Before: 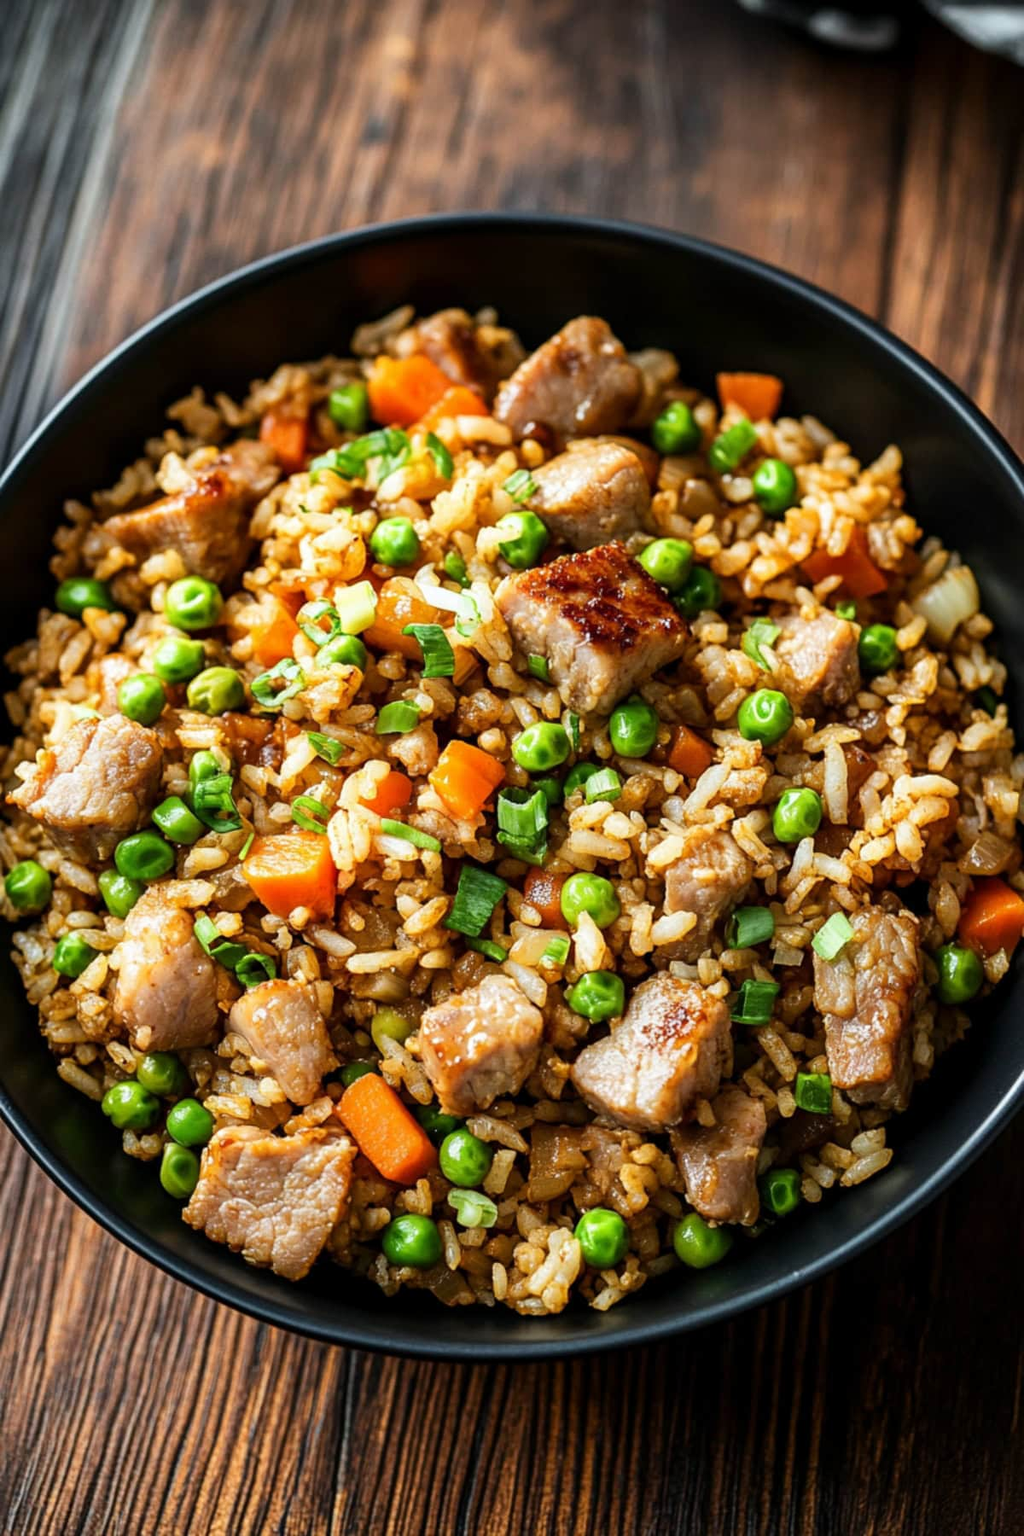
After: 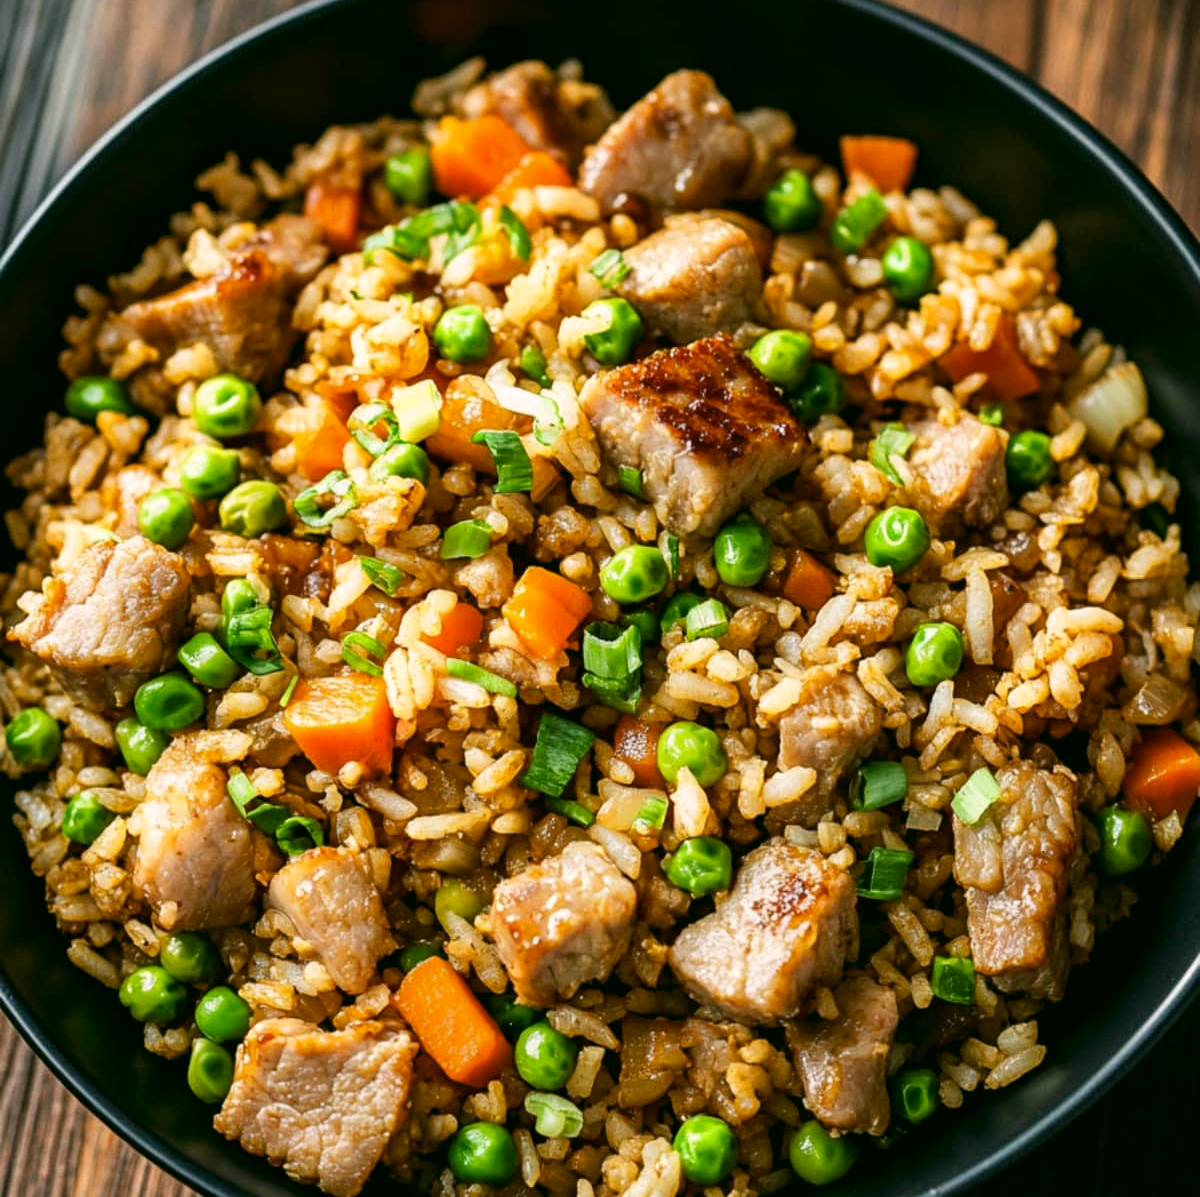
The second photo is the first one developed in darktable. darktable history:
crop: top 16.727%, bottom 16.727%
color correction: highlights a* 4.02, highlights b* 4.98, shadows a* -7.55, shadows b* 4.98
